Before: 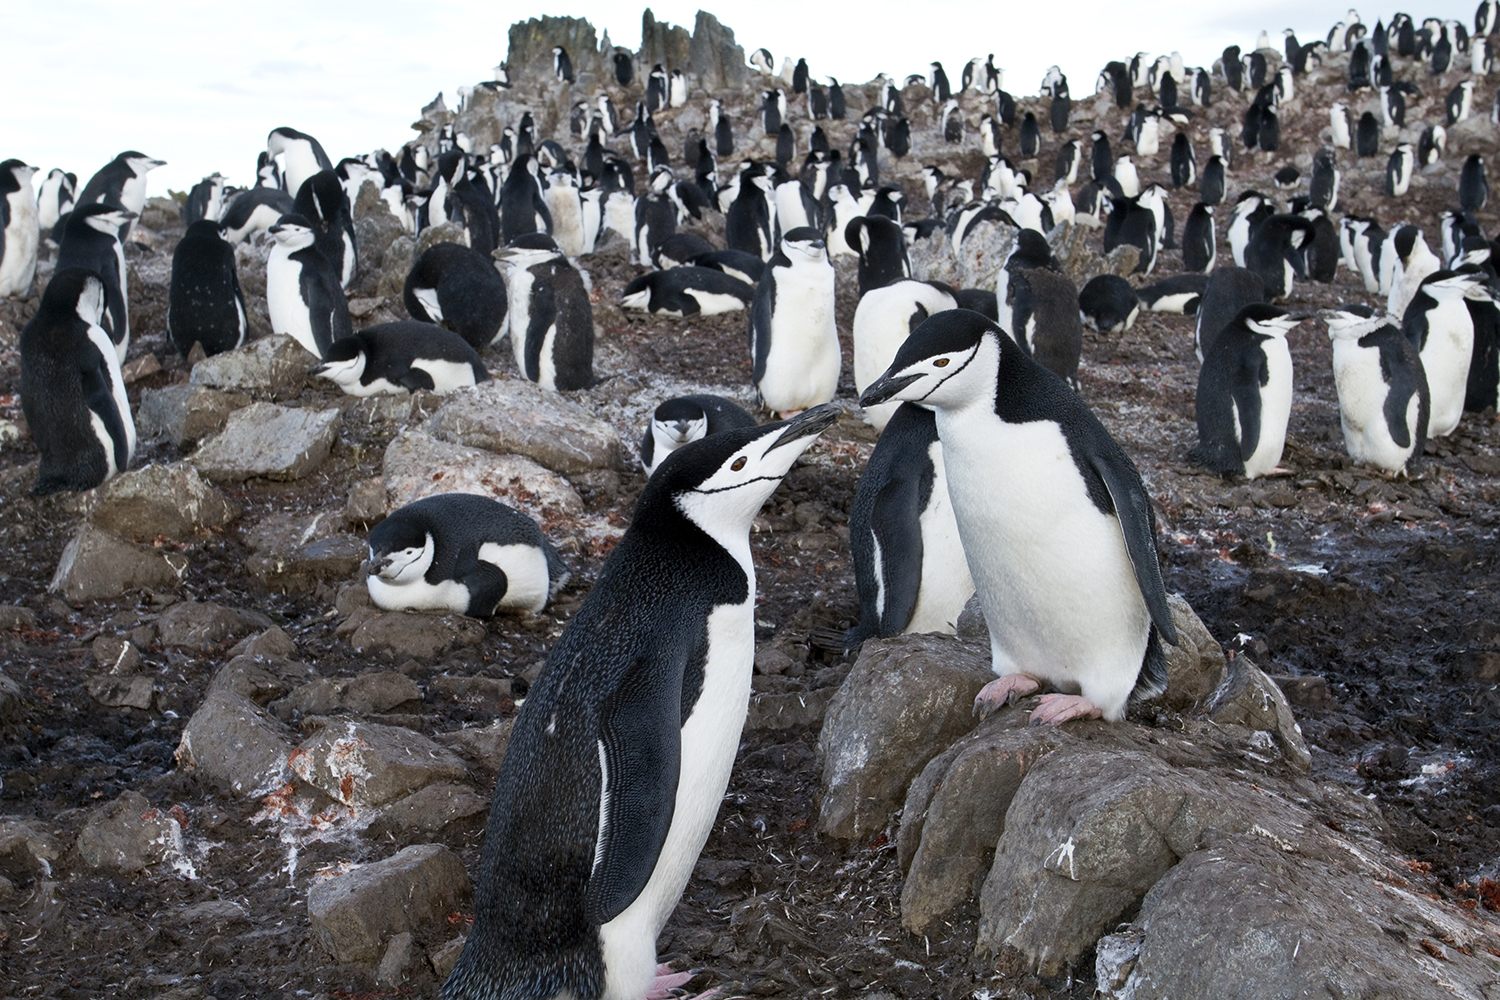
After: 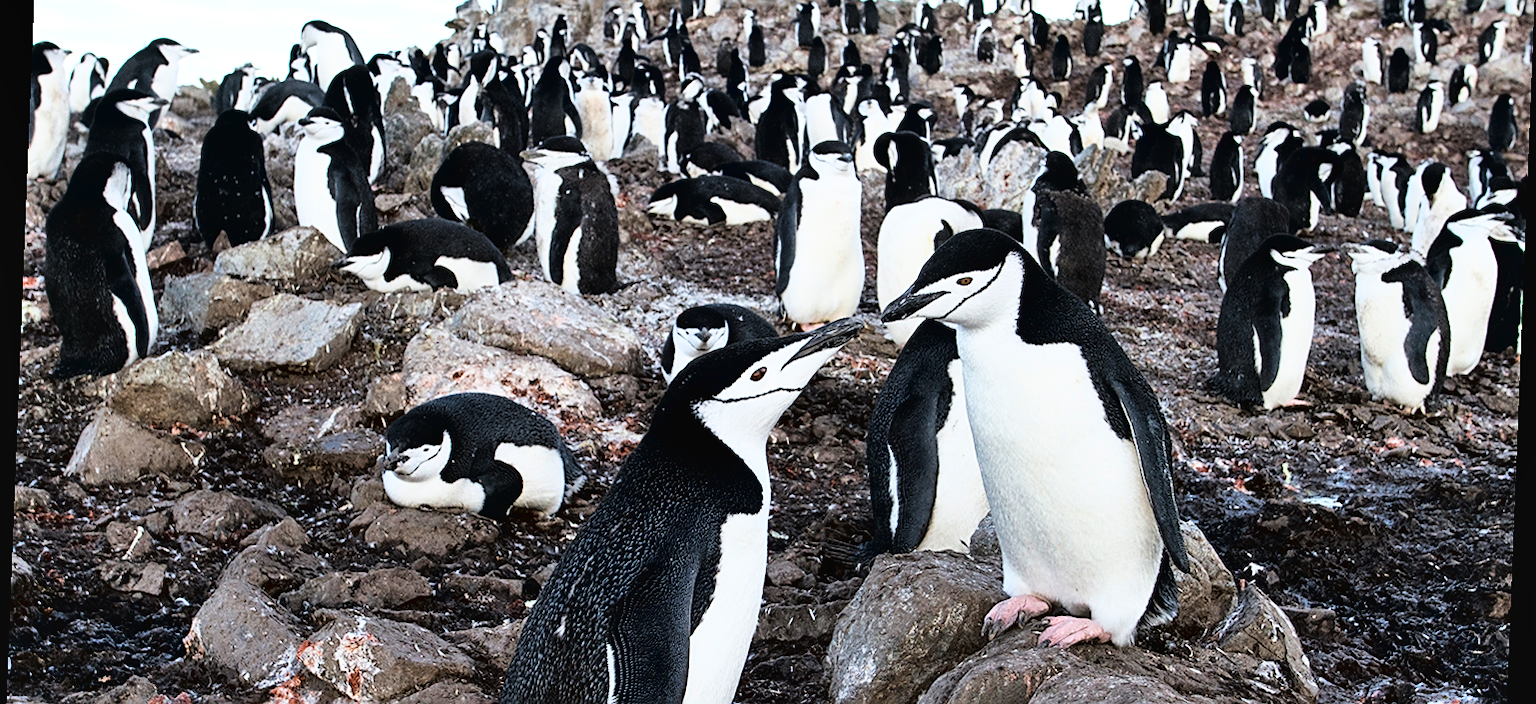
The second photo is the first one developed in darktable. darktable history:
shadows and highlights: shadows 52.34, highlights -28.23, soften with gaussian
sharpen: on, module defaults
crop: top 11.166%, bottom 22.168%
tone curve: curves: ch0 [(0, 0.016) (0.11, 0.039) (0.259, 0.235) (0.383, 0.437) (0.499, 0.597) (0.733, 0.867) (0.843, 0.948) (1, 1)], color space Lab, linked channels, preserve colors none
rotate and perspective: rotation 2.27°, automatic cropping off
